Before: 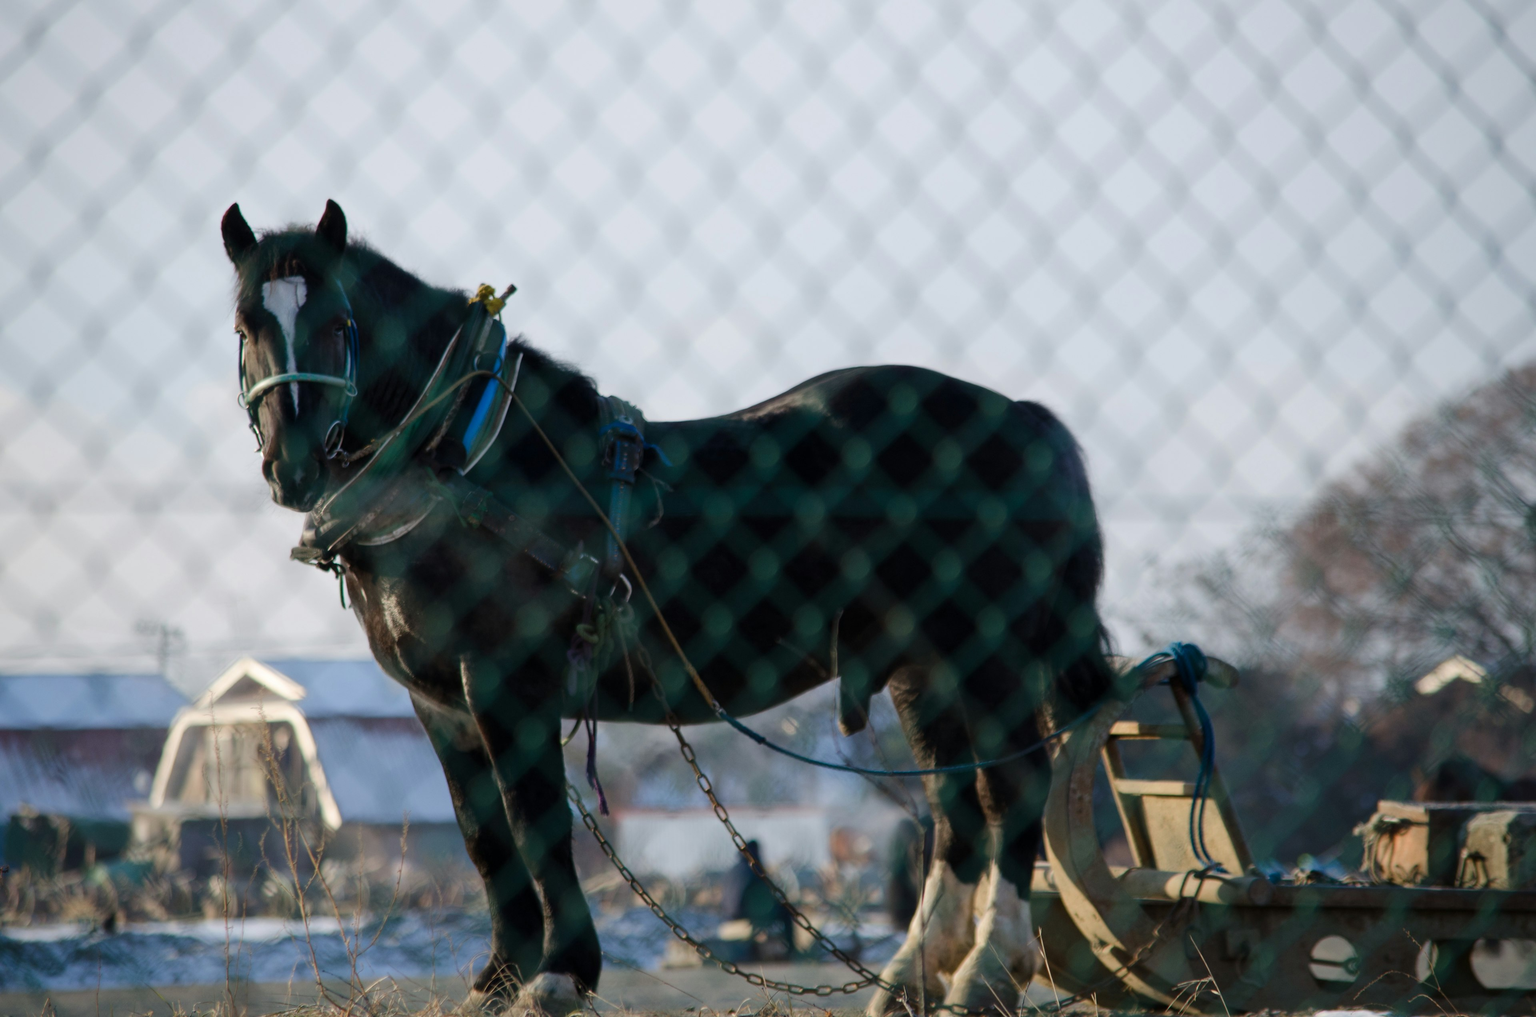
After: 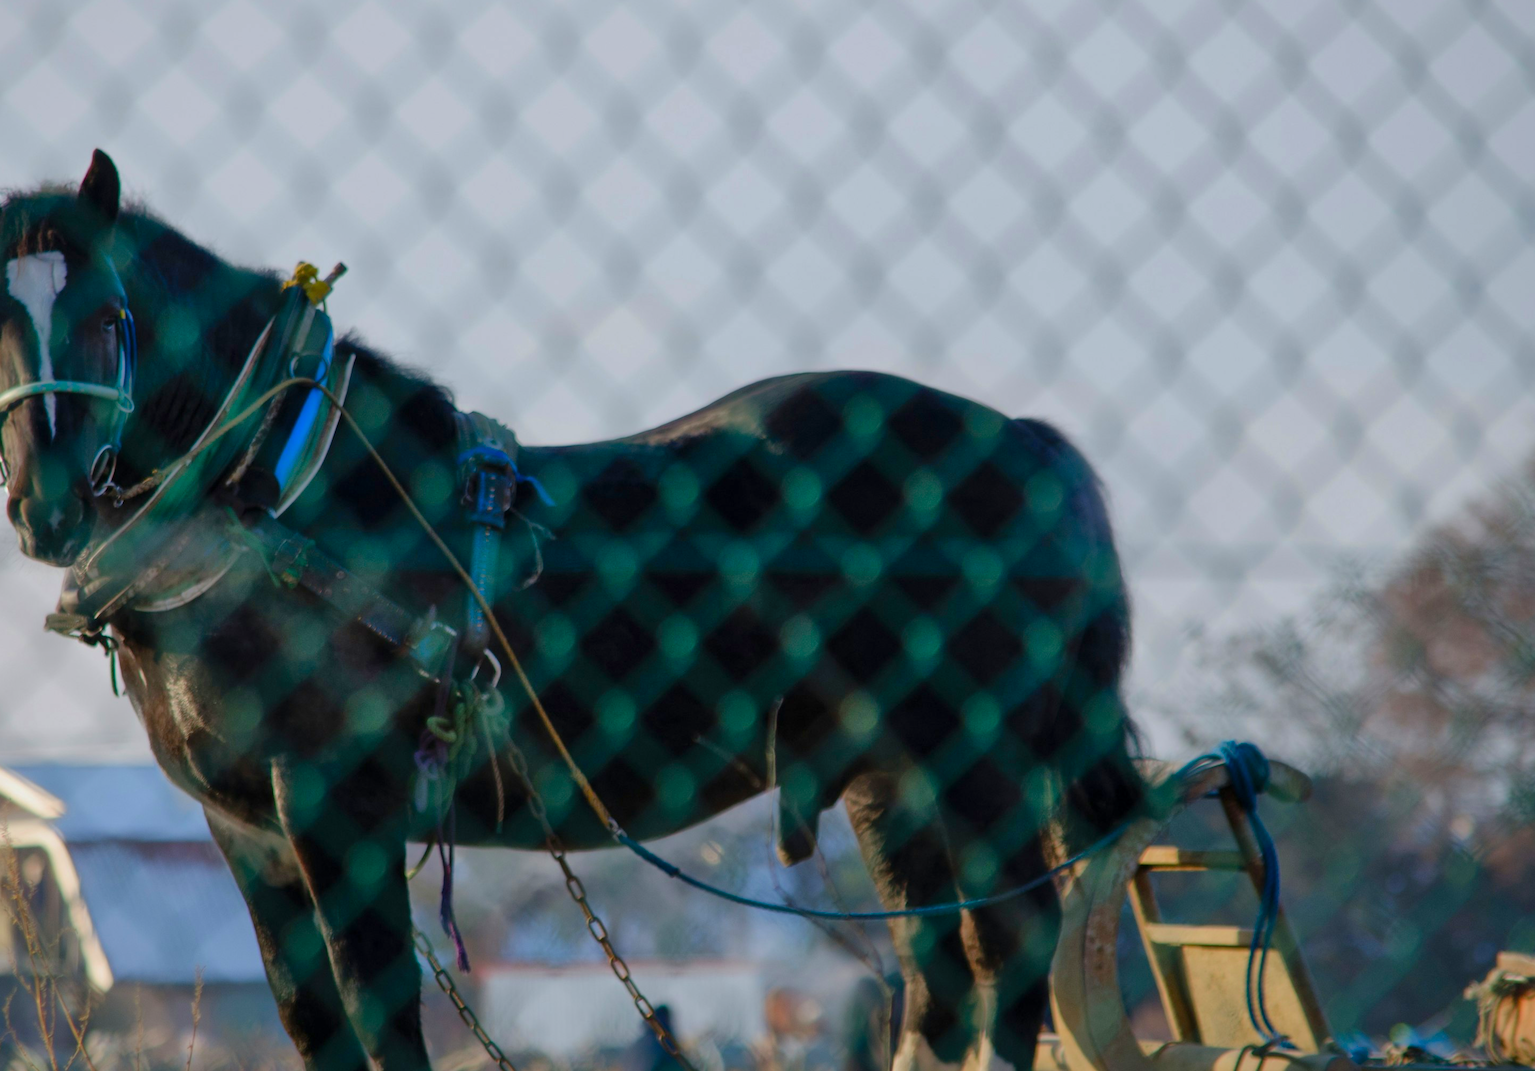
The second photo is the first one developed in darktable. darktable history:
crop: left 16.768%, top 8.653%, right 8.362%, bottom 12.485%
tone equalizer: -8 EV 0.06 EV, smoothing diameter 25%, edges refinement/feathering 10, preserve details guided filter
color correction: saturation 1.34
shadows and highlights: on, module defaults
exposure: exposure -0.153 EV, compensate highlight preservation false
